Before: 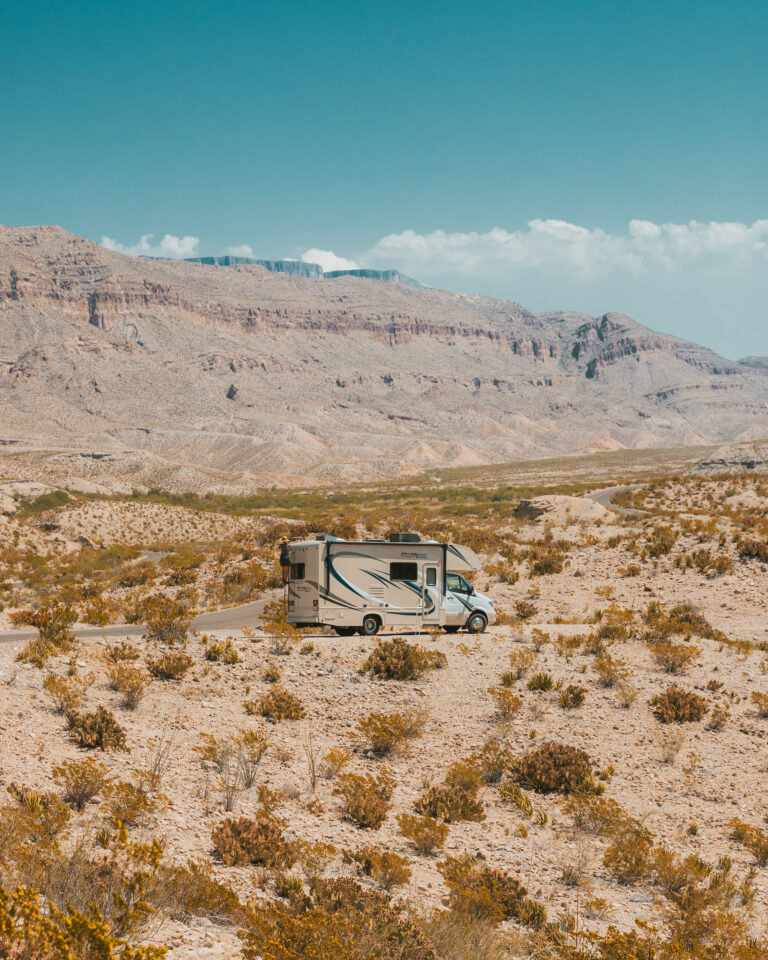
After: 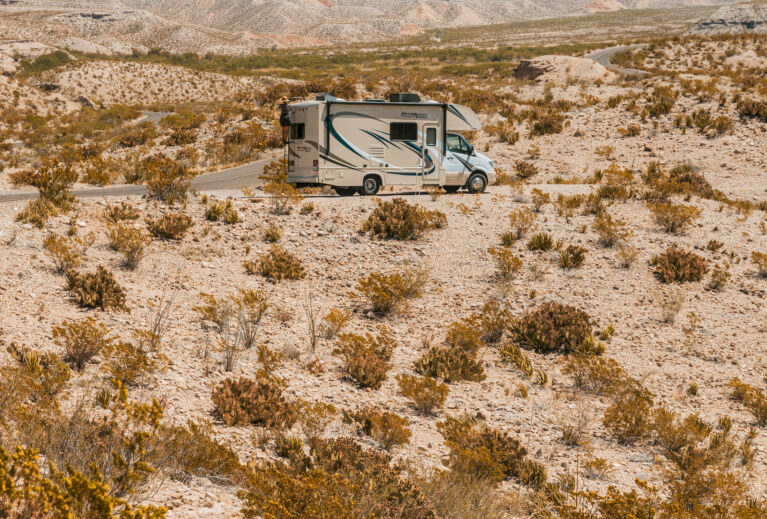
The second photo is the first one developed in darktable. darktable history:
crop and rotate: top 45.837%, right 0.103%
local contrast: on, module defaults
